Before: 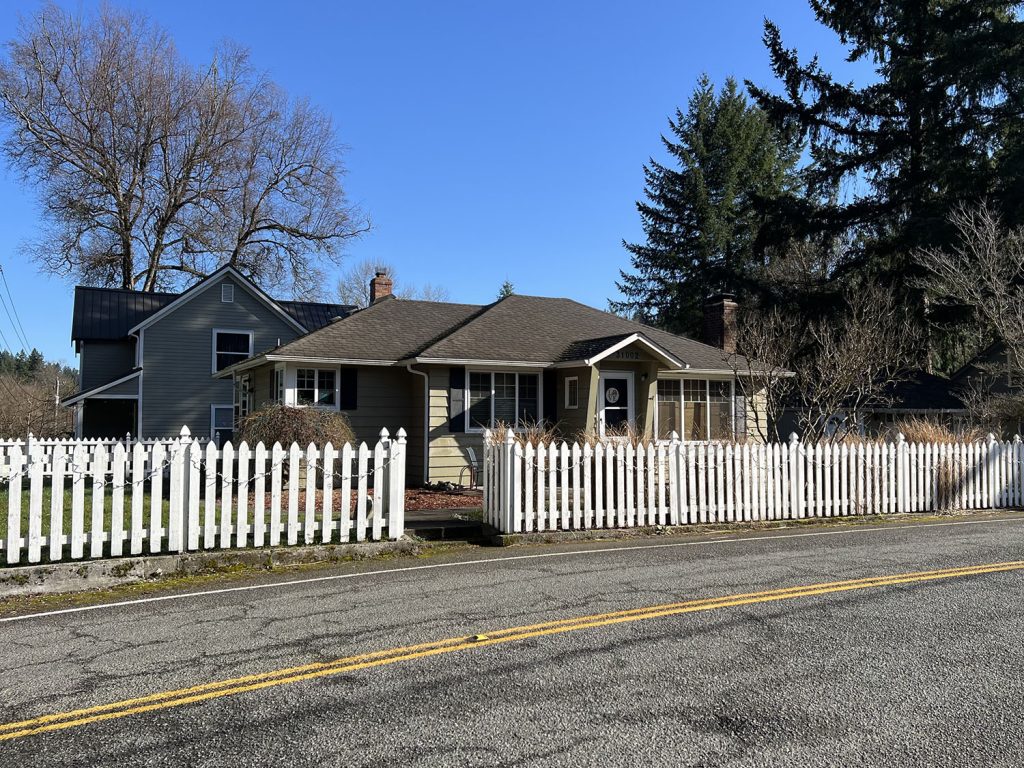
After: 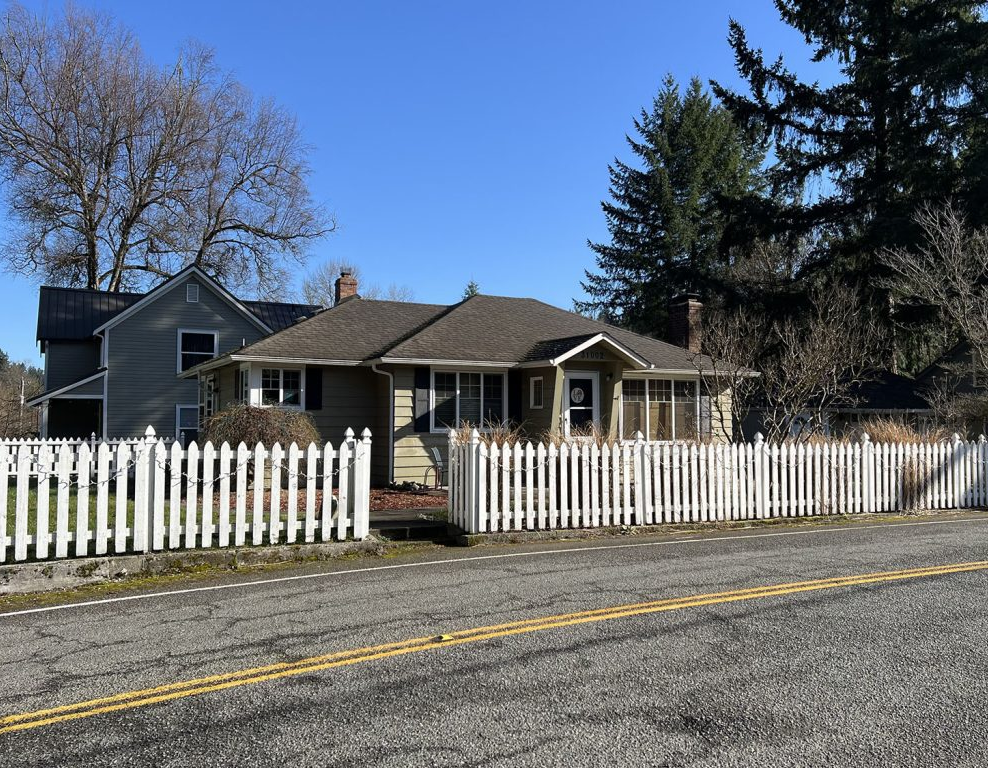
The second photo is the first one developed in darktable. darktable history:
crop and rotate: left 3.485%
